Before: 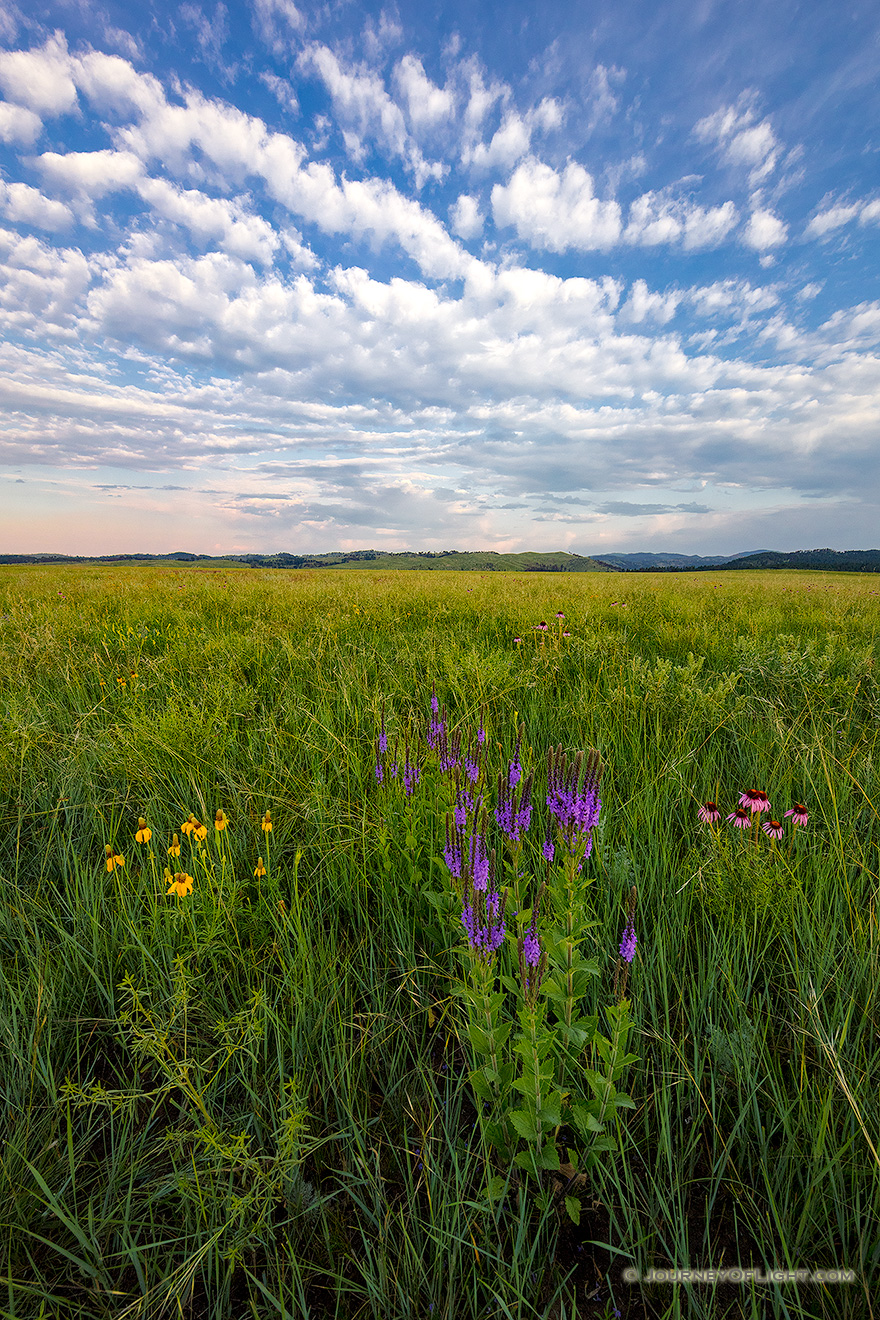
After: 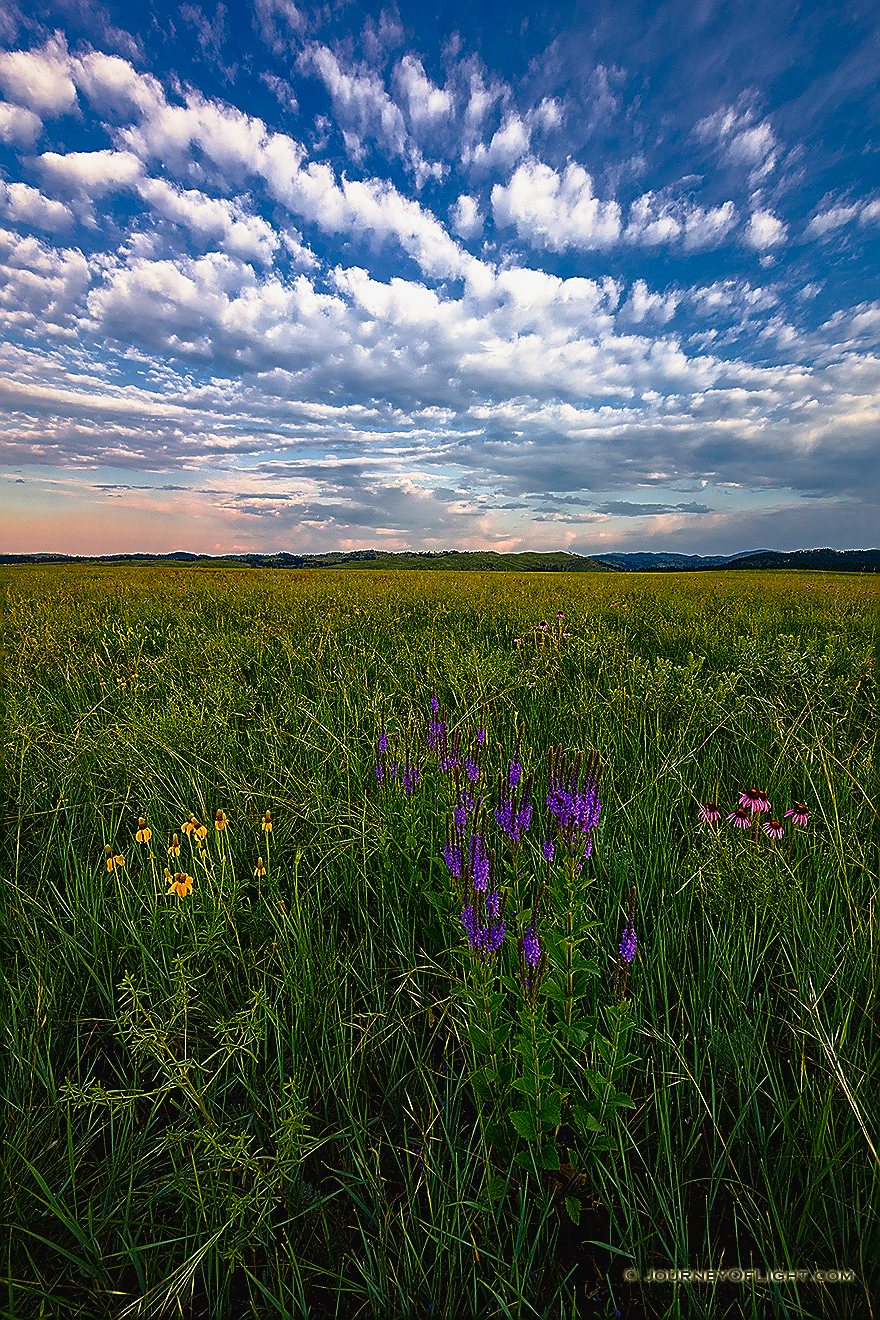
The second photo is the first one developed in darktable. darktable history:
base curve: curves: ch0 [(0, 0) (0.595, 0.418) (1, 1)], preserve colors none
contrast brightness saturation: brightness -0.204, saturation 0.078
tone curve: curves: ch0 [(0, 0.021) (0.049, 0.044) (0.152, 0.14) (0.328, 0.377) (0.473, 0.543) (0.663, 0.734) (0.84, 0.899) (1, 0.969)]; ch1 [(0, 0) (0.302, 0.331) (0.427, 0.433) (0.472, 0.47) (0.502, 0.503) (0.527, 0.524) (0.564, 0.591) (0.602, 0.632) (0.677, 0.701) (0.859, 0.885) (1, 1)]; ch2 [(0, 0) (0.33, 0.301) (0.447, 0.44) (0.487, 0.496) (0.502, 0.516) (0.535, 0.563) (0.565, 0.6) (0.618, 0.629) (1, 1)], preserve colors none
velvia: on, module defaults
sharpen: radius 1.393, amount 1.234, threshold 0.743
